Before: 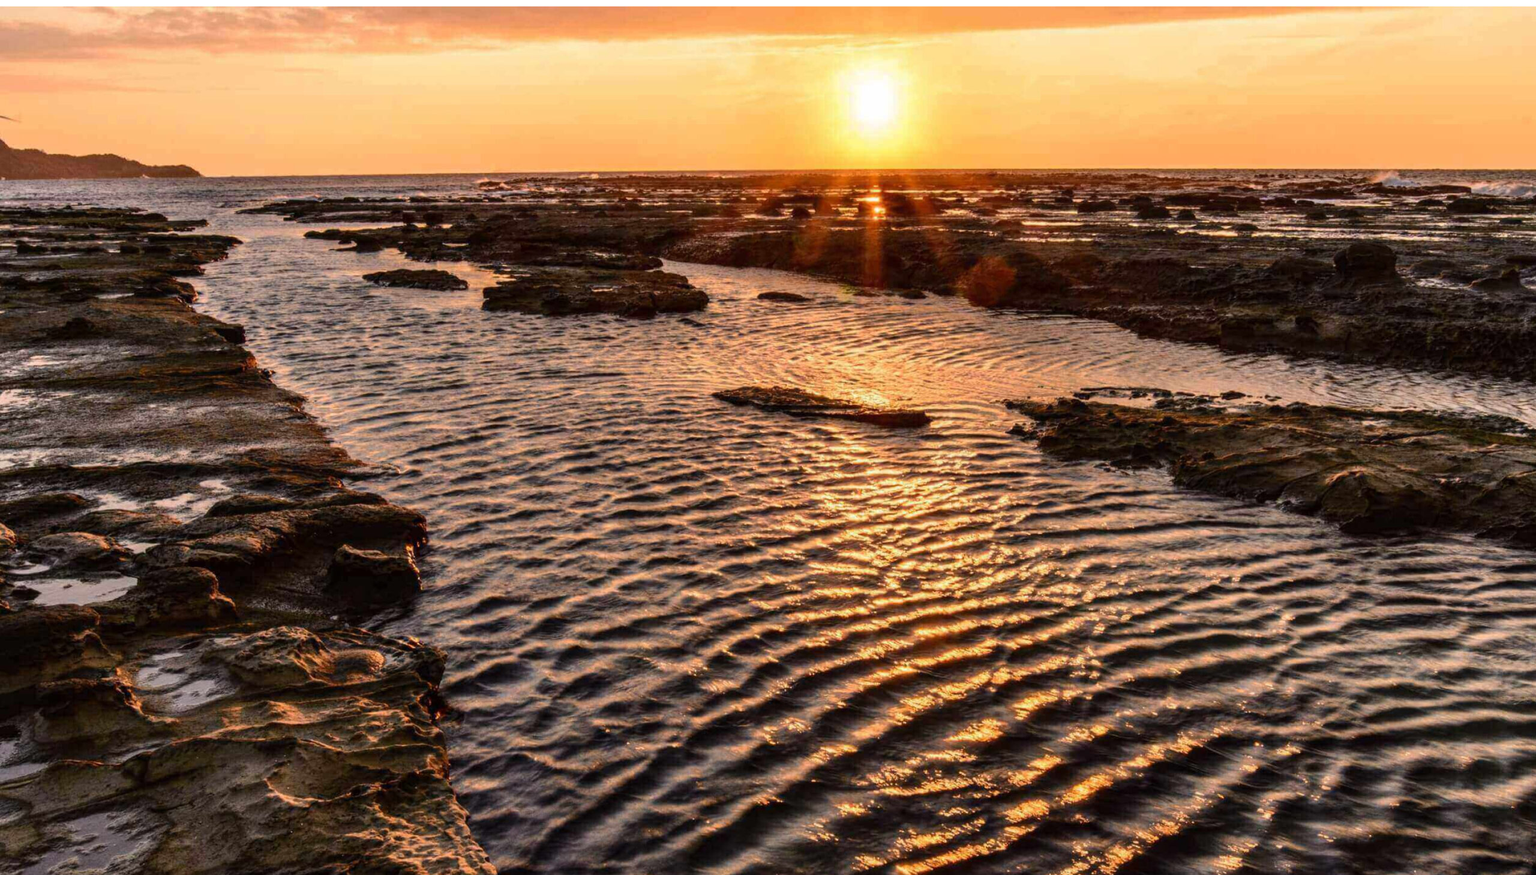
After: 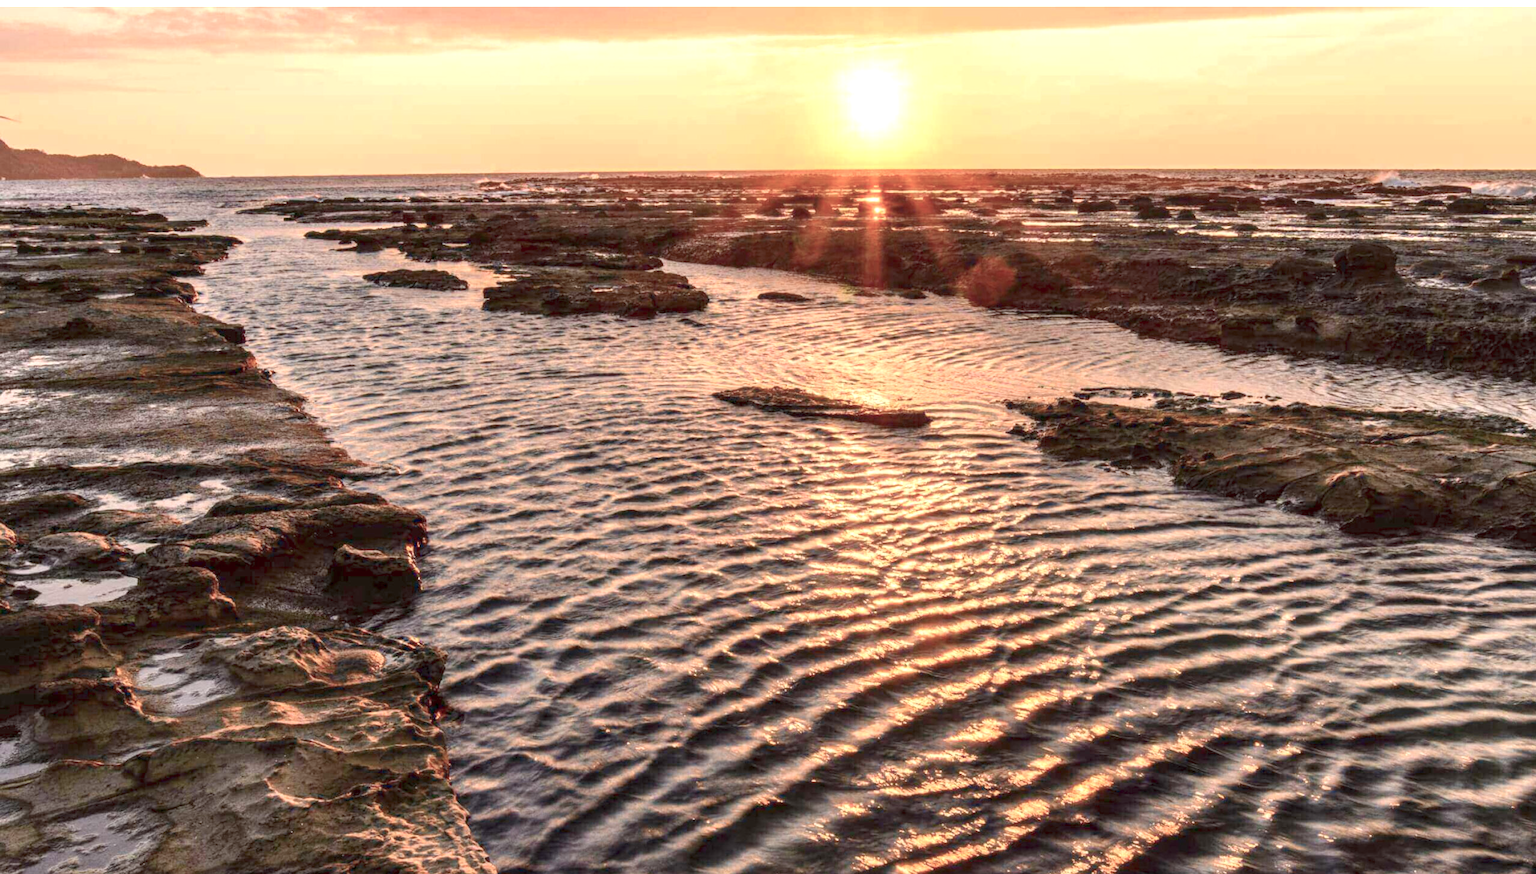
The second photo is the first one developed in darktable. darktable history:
color balance rgb: perceptual saturation grading › global saturation -27.94%, hue shift -2.27°, contrast -21.26%
exposure: black level correction 0.001, exposure 1.129 EV, compensate exposure bias true, compensate highlight preservation false
